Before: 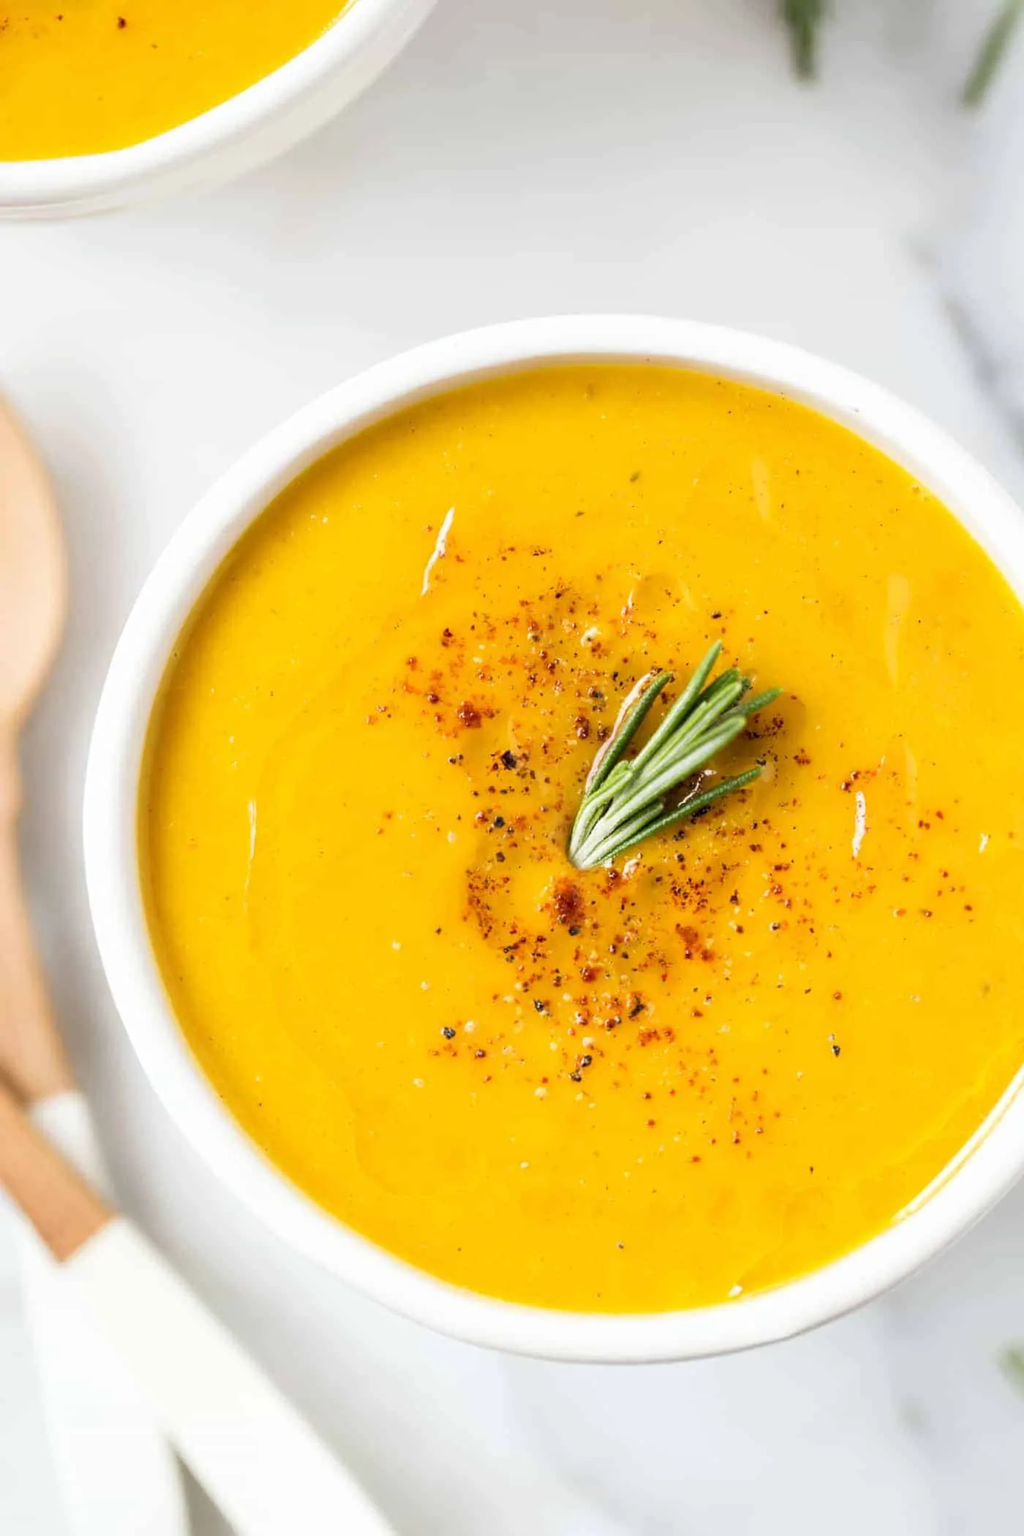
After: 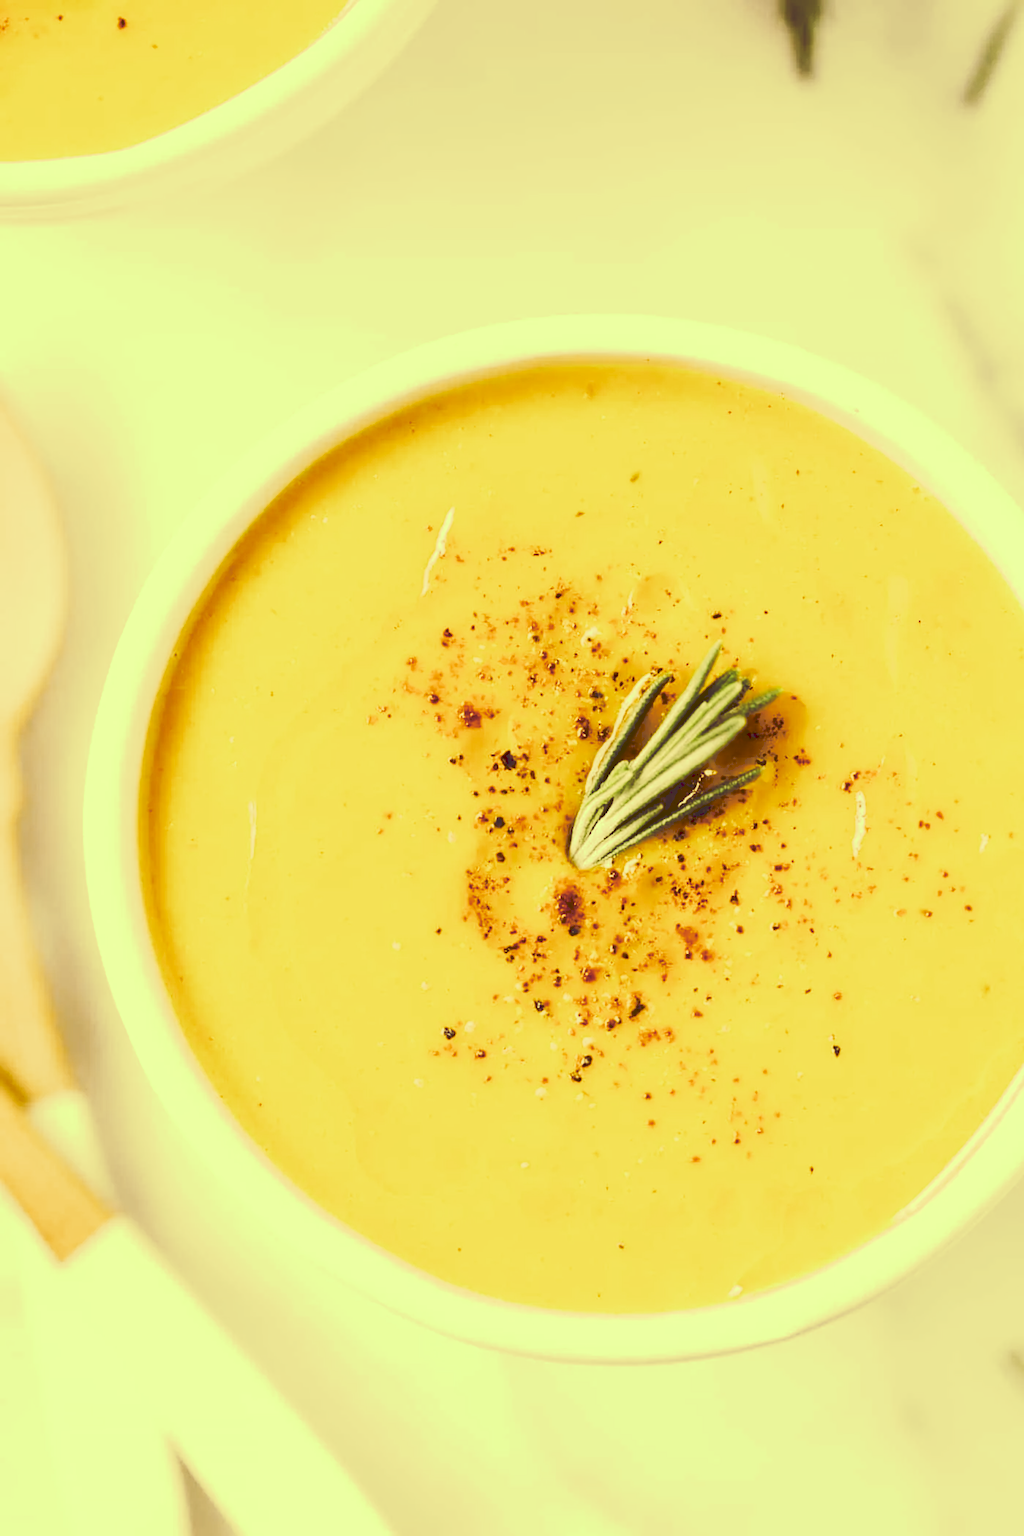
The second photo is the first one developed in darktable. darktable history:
tone curve: curves: ch0 [(0, 0) (0.003, 0.184) (0.011, 0.184) (0.025, 0.189) (0.044, 0.192) (0.069, 0.194) (0.1, 0.2) (0.136, 0.202) (0.177, 0.206) (0.224, 0.214) (0.277, 0.243) (0.335, 0.297) (0.399, 0.39) (0.468, 0.508) (0.543, 0.653) (0.623, 0.754) (0.709, 0.834) (0.801, 0.887) (0.898, 0.925) (1, 1)], preserve colors none
color look up table: target L [96.73, 89.62, 85.39, 87.43, 67.14, 64.73, 57.67, 58.71, 31.55, 25.46, 201.61, 81.86, 75.15, 69.27, 62.46, 62.54, 58.63, 52.16, 51.33, 40.27, 35.75, 28.62, 15.85, 13, 10.16, 97.67, 91.17, 84.83, 75.99, 87.53, 69.19, 74.94, 58.59, 78.41, 52.88, 45.74, 33.35, 28.83, 44.92, 33.36, 46.38, 16.02, 11.14, 87.02, 67.88, 54.38, 54.85, 39.63, 13.05], target a [-35.35, -14.29, -24.47, -34.68, -35.6, -20.19, -22.84, -3.033, -1.354, 10.03, 0, 5.417, 17.25, 3.578, 19.05, 35.49, 35.56, 5.328, 26.52, 13.69, 16.91, 33.67, 56.68, 51.19, 45.9, -27.72, -9.784, -10.11, 13.85, -1.723, 5.355, 2.21, 35, 9.864, 15.32, 18.07, 16.7, 11.14, 14.86, 5.334, 22.72, 50.49, 47.82, -32.89, -3.048, -16.29, -14.85, -6.869, 40.65], target b [72.13, 57.72, 52.84, 53.66, 38.09, 40.48, 29.82, 34.4, 18.27, 43.09, -0.001, 51.71, 41.19, 31.65, 49, 23.57, 43.37, 16.48, 30.64, 68.56, 41.99, 48.53, 26.51, 21.65, 16.77, 66.68, 55.31, 45.92, 37.9, 51.07, 27.51, 30.58, 14.4, 35.78, 10.12, 4.284, 4.695, 28.71, -12.8, -7.992, -9.646, -23.41, 18.4, 48.94, 25.89, 14.42, 4.139, 4.858, 21.7], num patches 49
